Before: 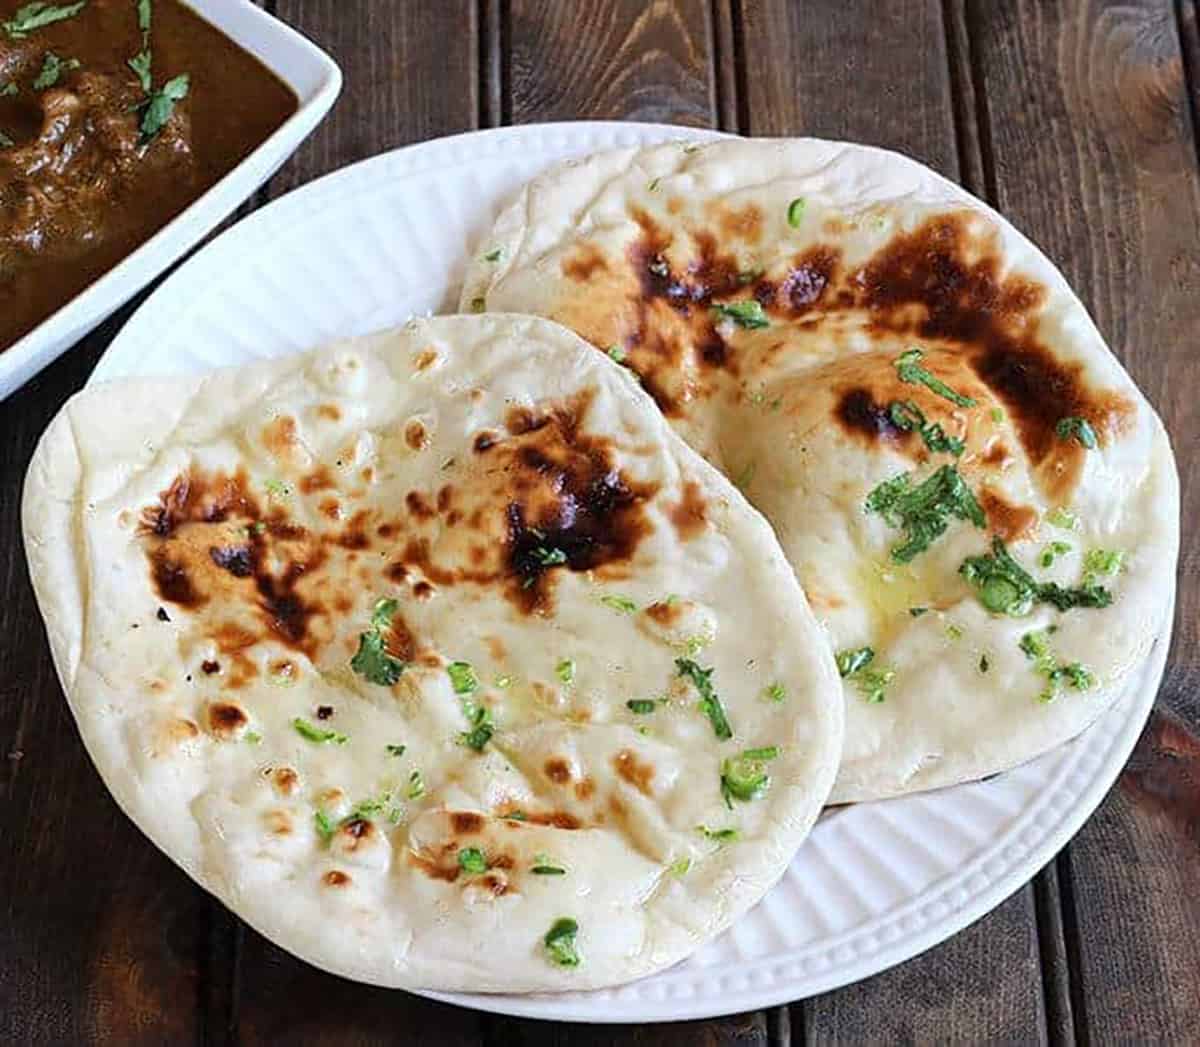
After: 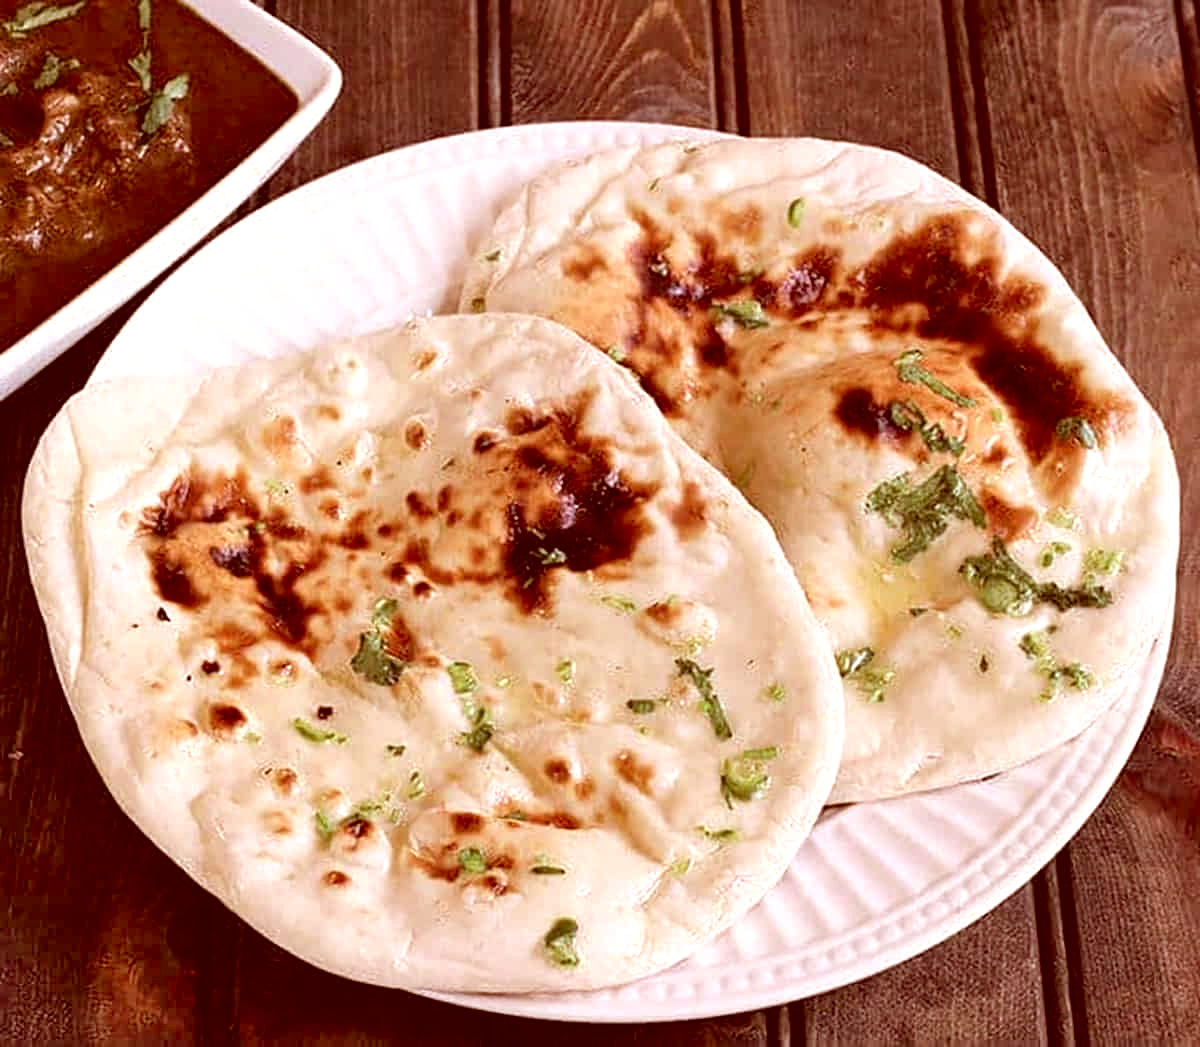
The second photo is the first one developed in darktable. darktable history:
color correction: highlights a* 9.51, highlights b* 8.73, shadows a* 39.97, shadows b* 39.97, saturation 0.769
shadows and highlights: radius 46.22, white point adjustment 6.58, compress 79.8%, soften with gaussian
